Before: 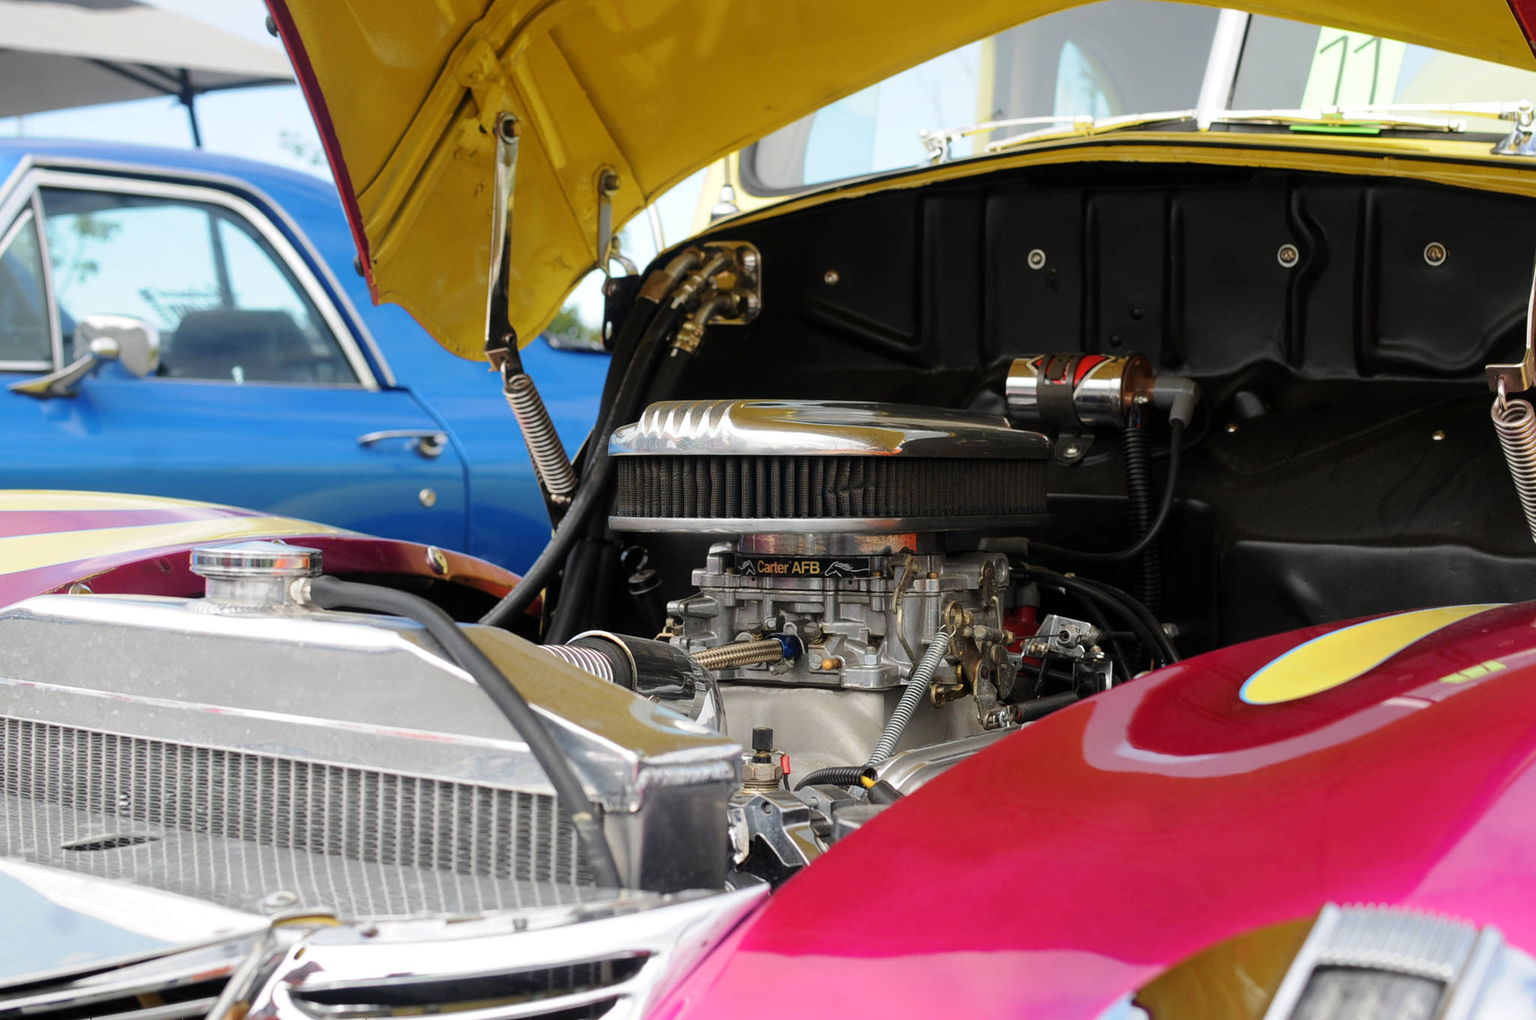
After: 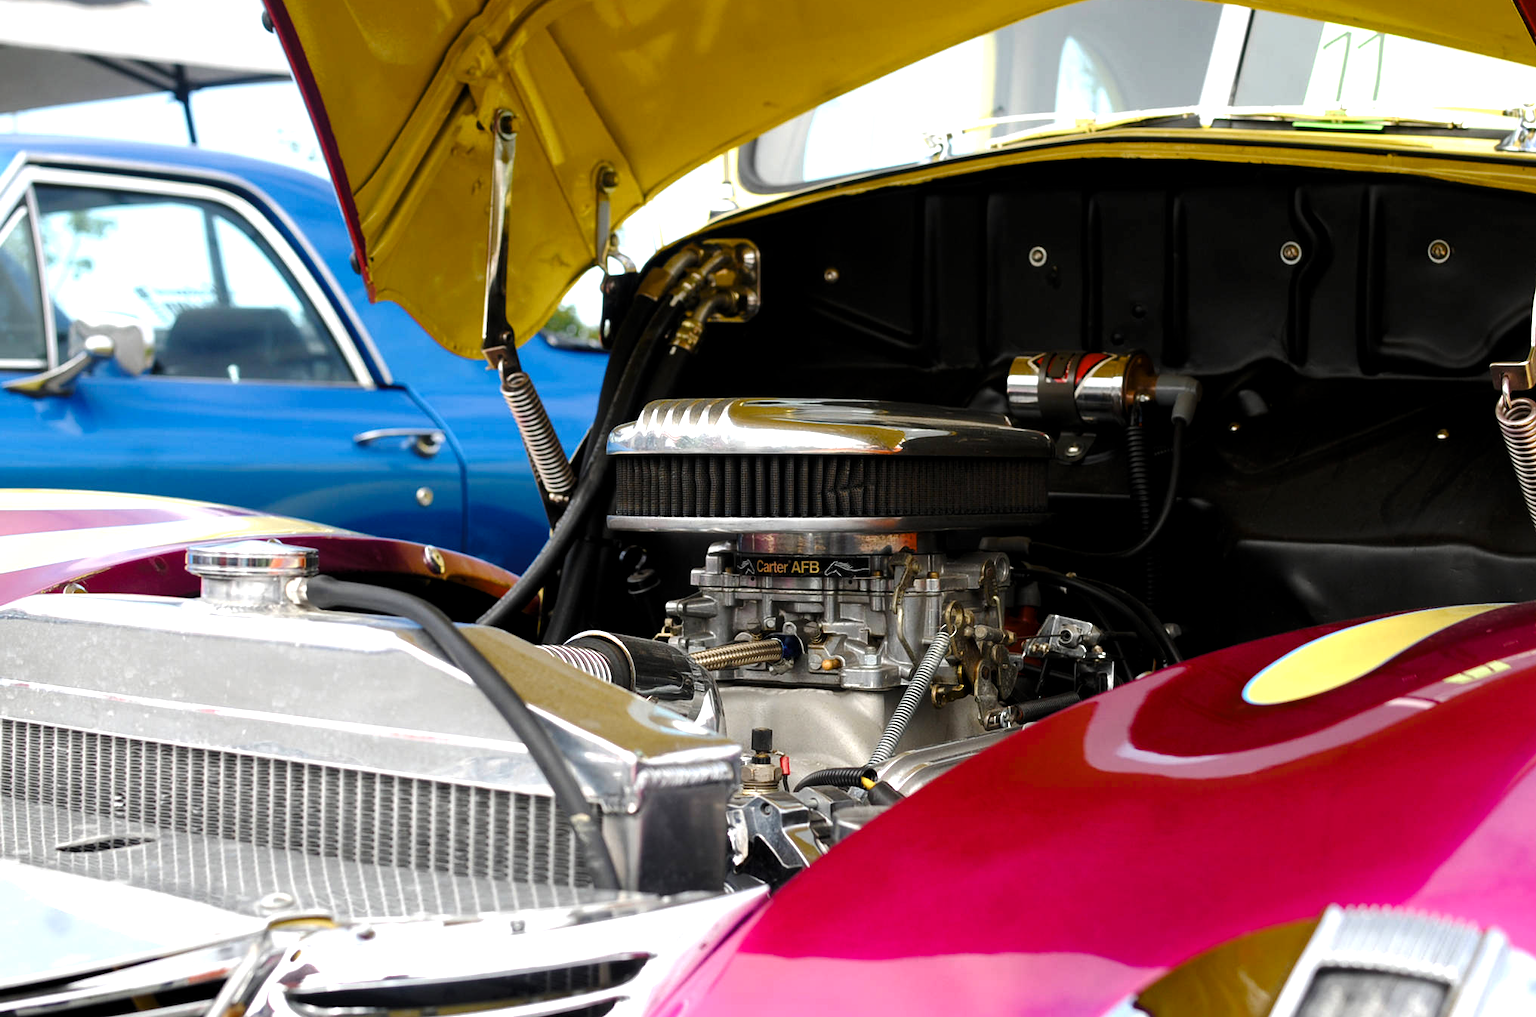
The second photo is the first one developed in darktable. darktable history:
levels: levels [0.029, 0.545, 0.971]
crop: left 0.434%, top 0.485%, right 0.244%, bottom 0.386%
color balance rgb: perceptual saturation grading › global saturation 25%, perceptual saturation grading › highlights -50%, perceptual saturation grading › shadows 30%, perceptual brilliance grading › global brilliance 12%, global vibrance 20%
